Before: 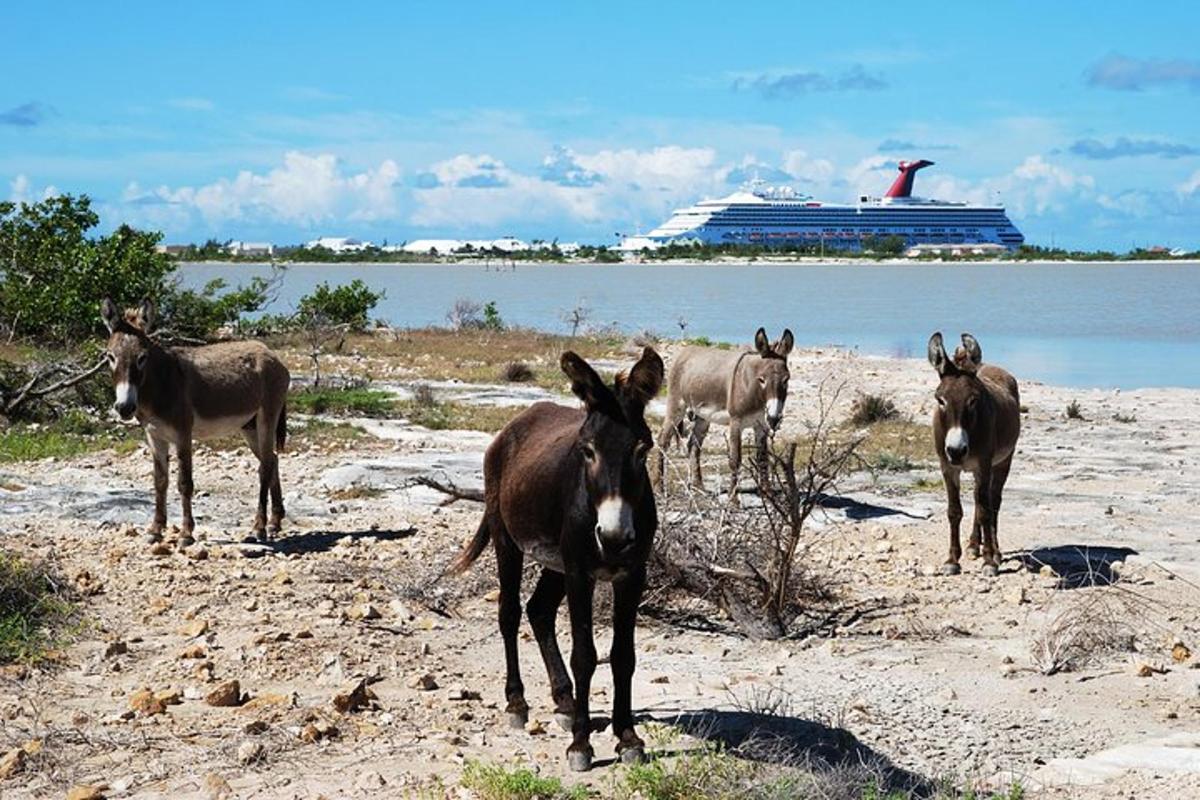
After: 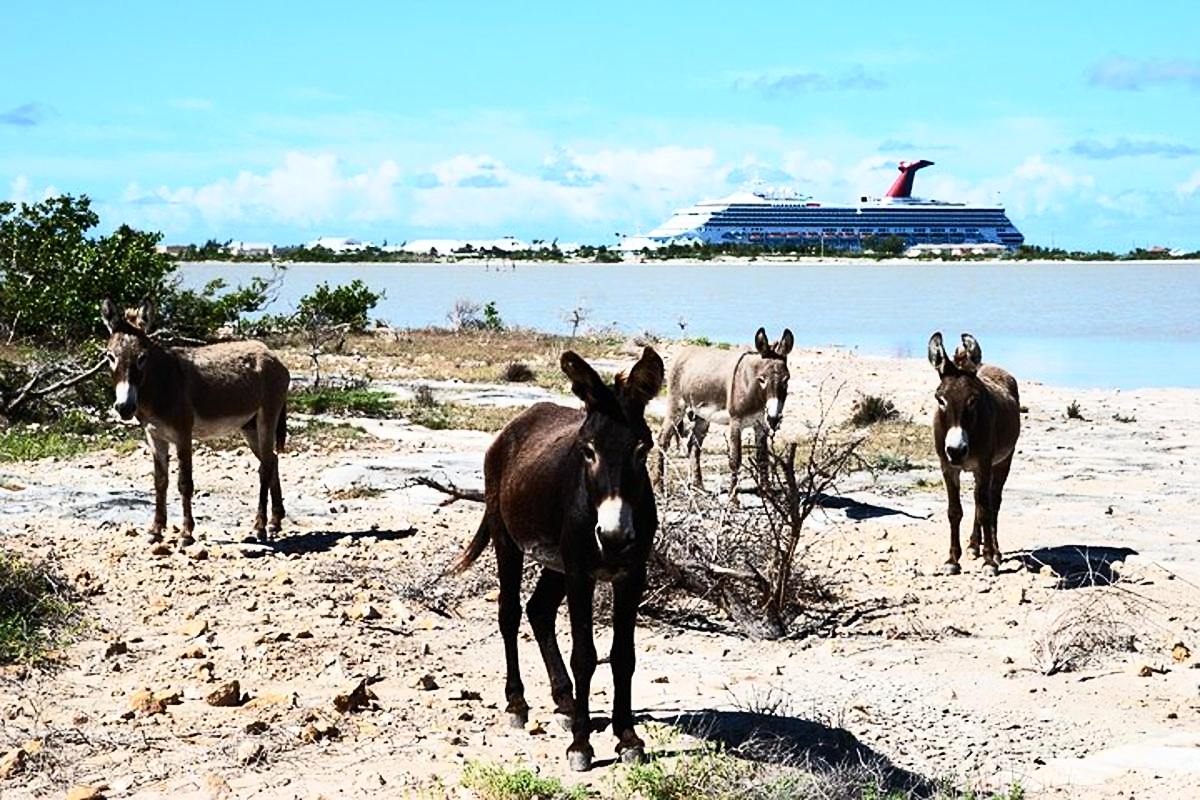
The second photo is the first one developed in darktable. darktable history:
contrast brightness saturation: contrast 0.393, brightness 0.115
sharpen: amount 0.206
tone equalizer: edges refinement/feathering 500, mask exposure compensation -1.57 EV, preserve details no
